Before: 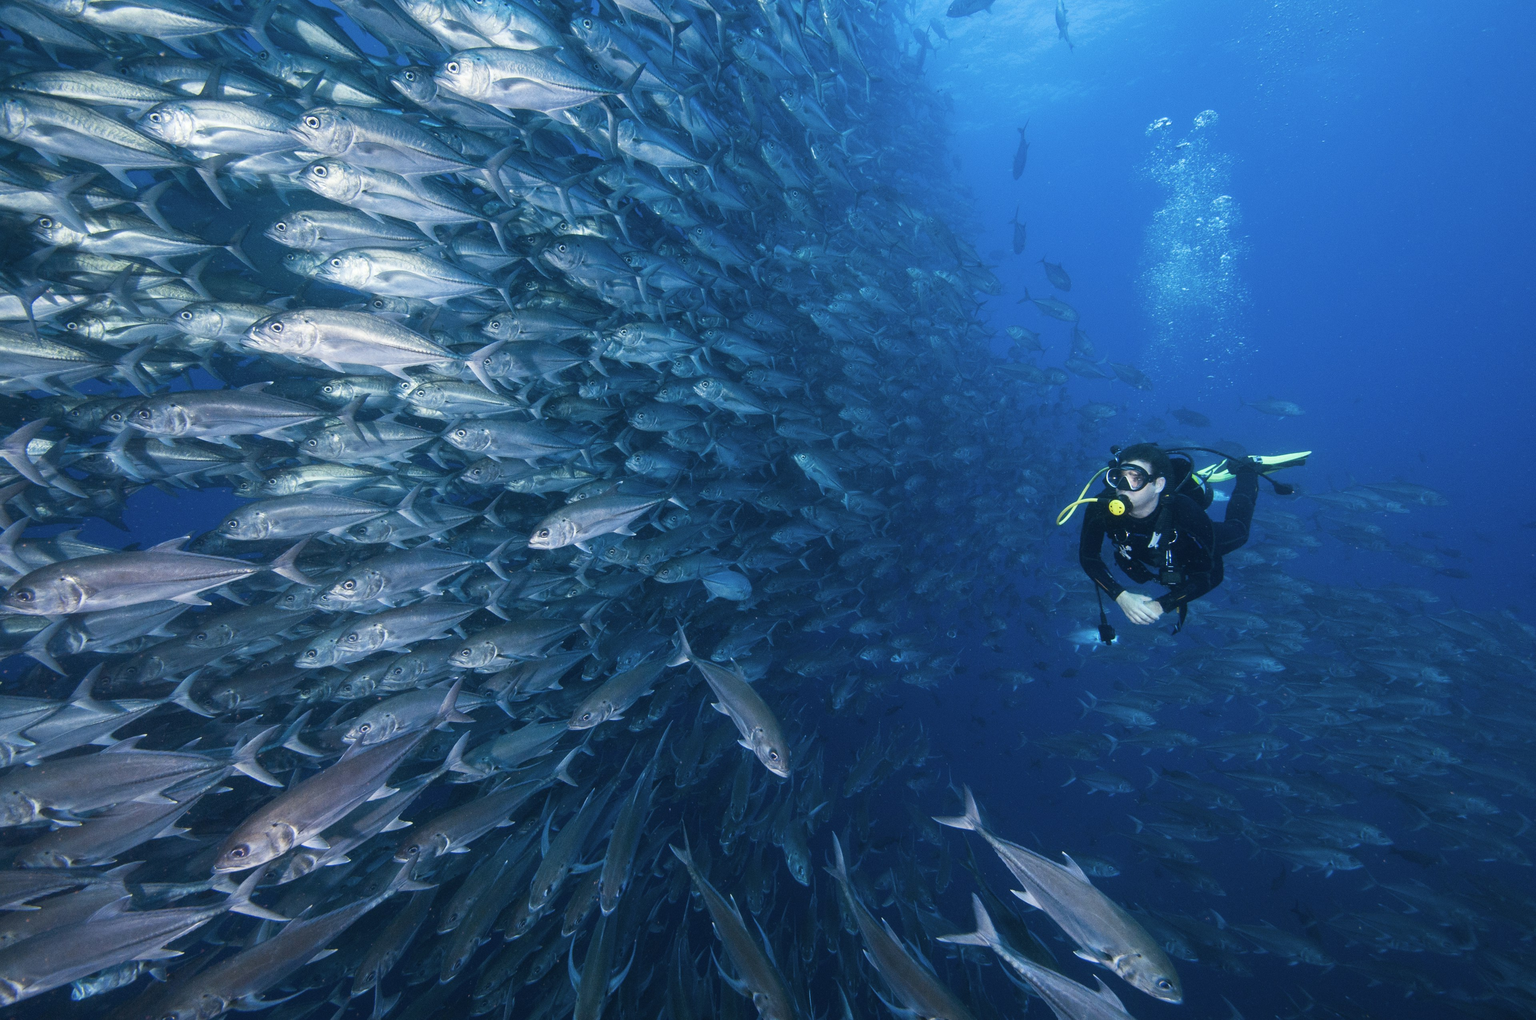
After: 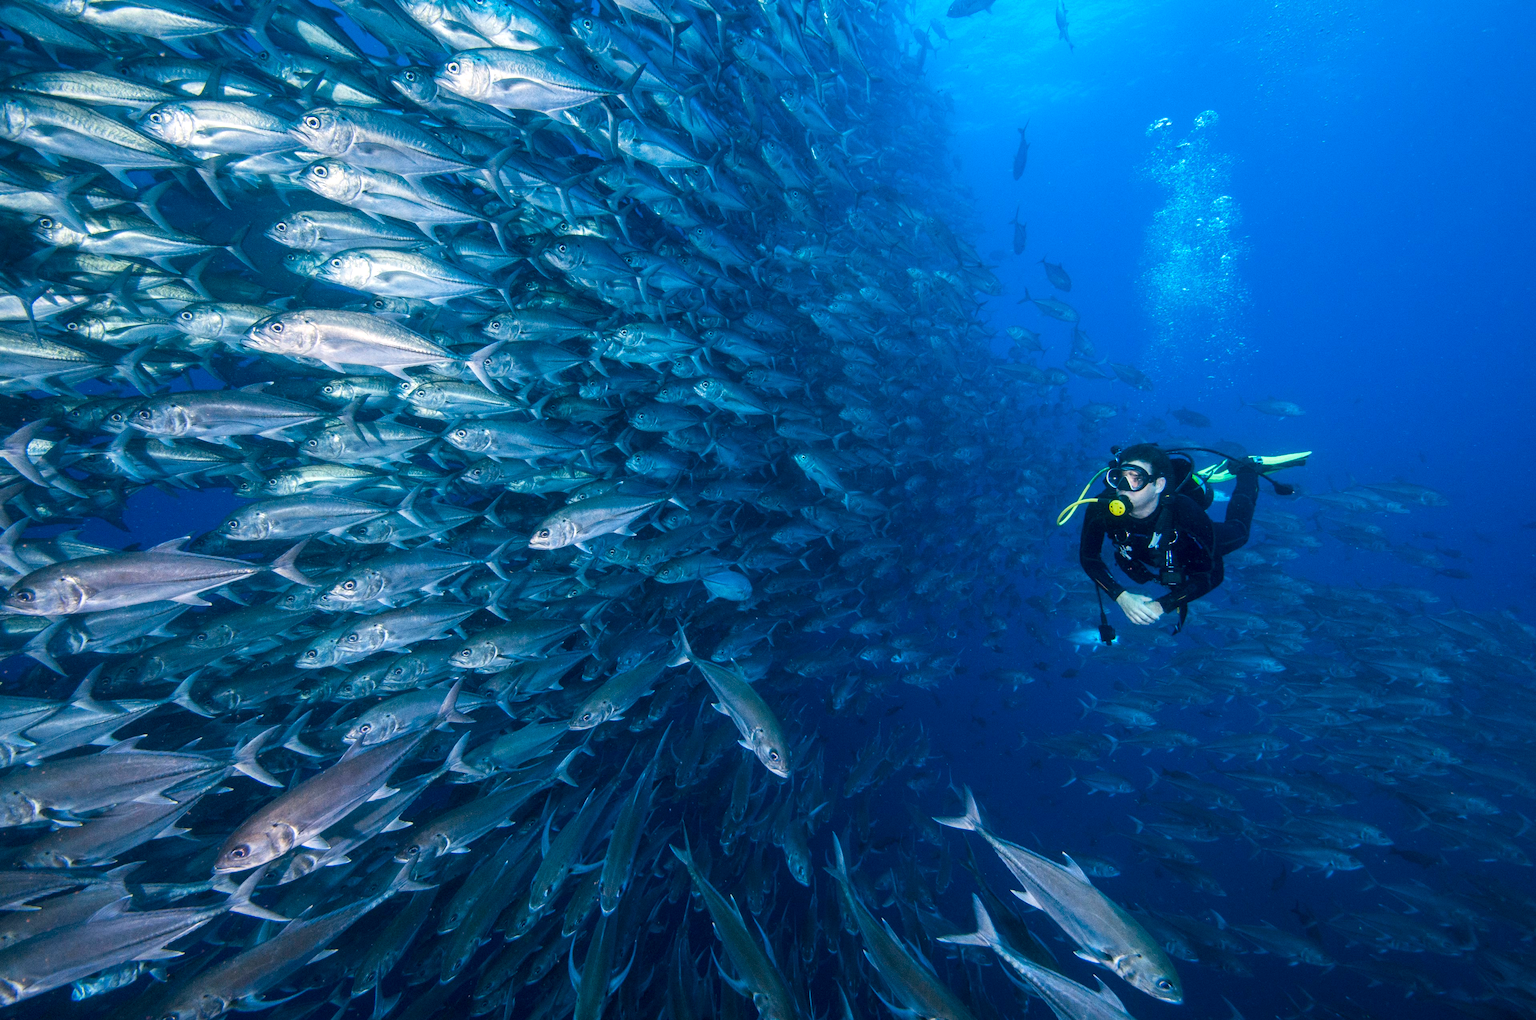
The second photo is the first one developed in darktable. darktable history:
local contrast: detail 130%
color correction: highlights a* 3.27, highlights b* 1.88, saturation 1.22
